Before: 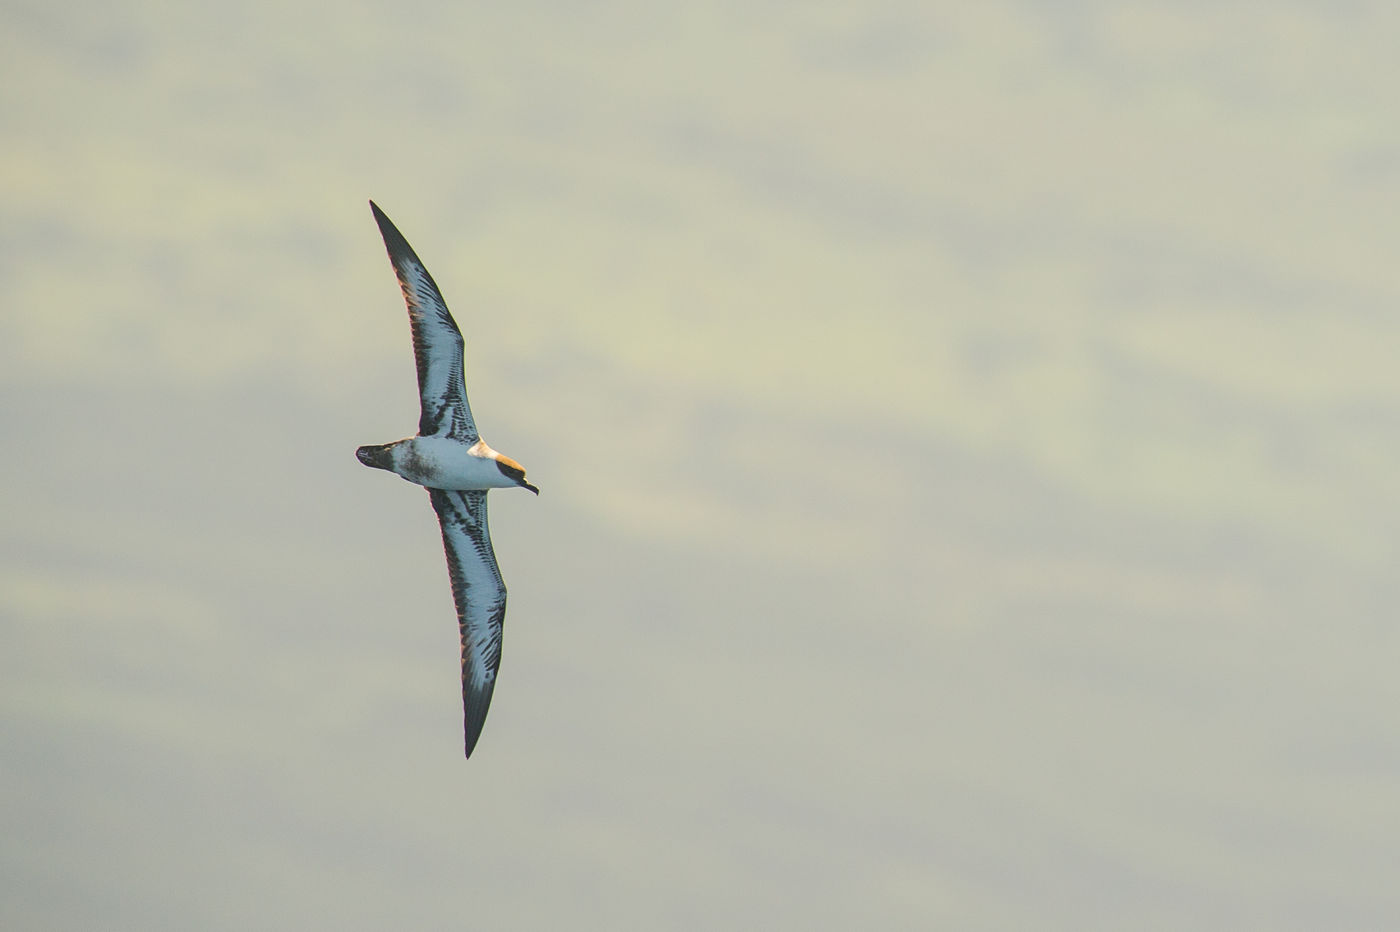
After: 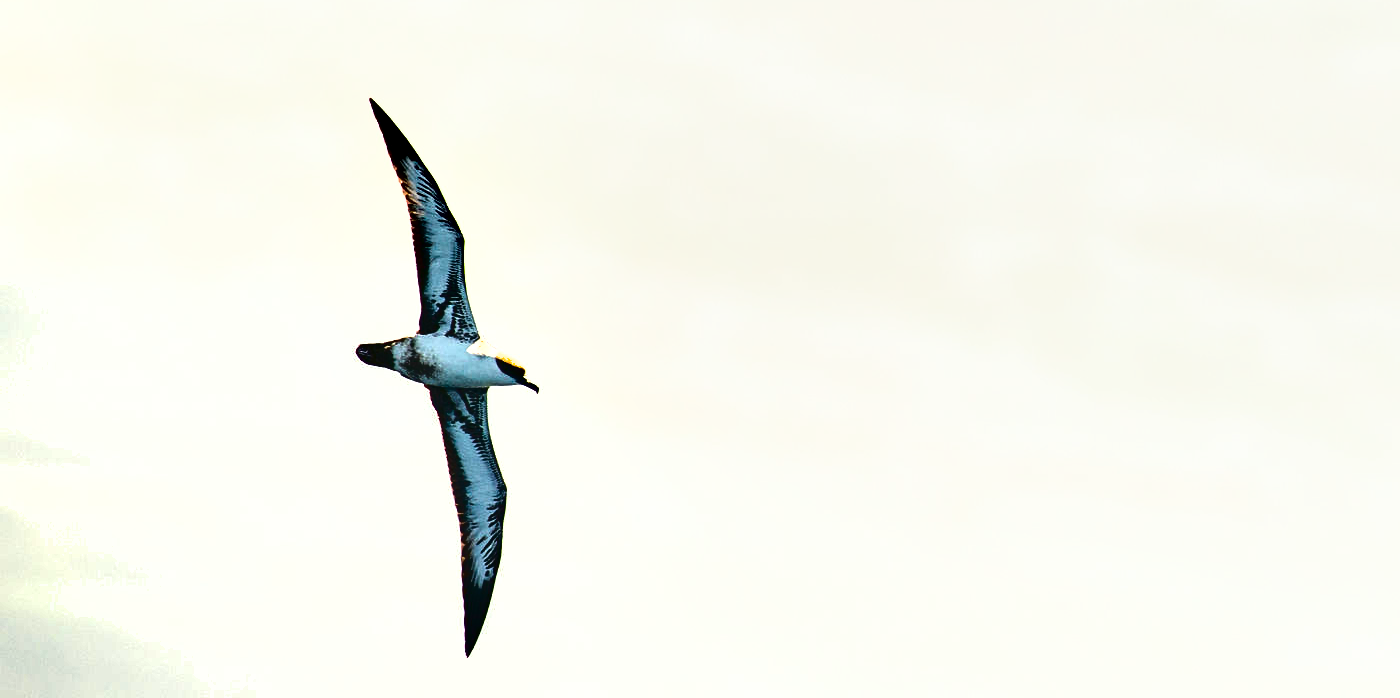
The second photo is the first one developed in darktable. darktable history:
crop: top 11.048%, bottom 13.961%
contrast brightness saturation: brightness -0.097
tone equalizer: mask exposure compensation -0.489 EV
exposure: black level correction 0, exposure 1.2 EV, compensate highlight preservation false
shadows and highlights: shadows 23.18, highlights -49.26, soften with gaussian
